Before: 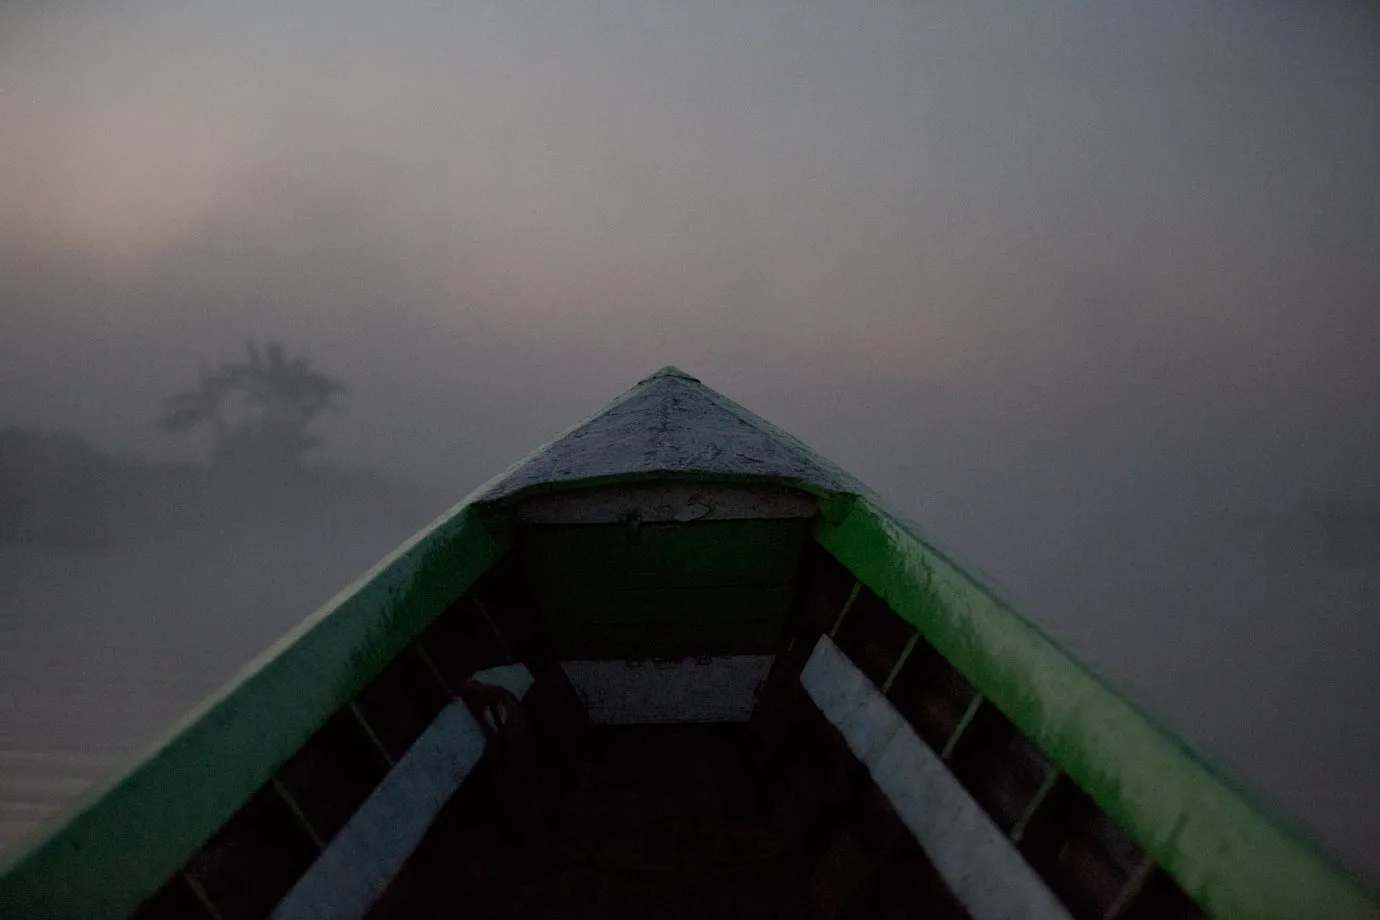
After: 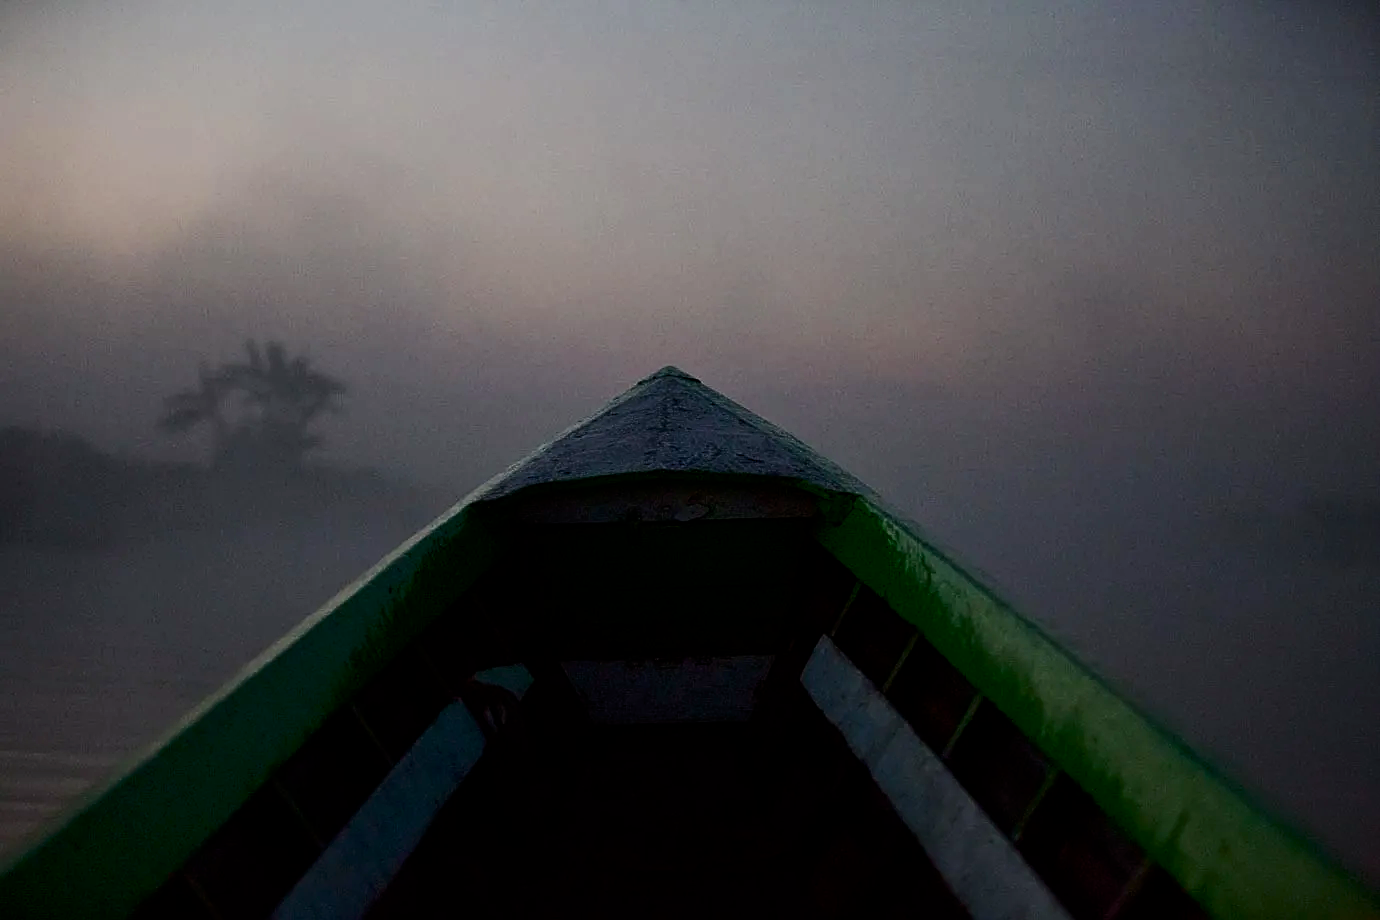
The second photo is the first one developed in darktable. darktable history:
contrast brightness saturation: contrast 0.28
color balance rgb: perceptual saturation grading › global saturation 45.109%, perceptual saturation grading › highlights -50.143%, perceptual saturation grading › shadows 30.079%
sharpen: on, module defaults
filmic rgb: black relative exposure -7.65 EV, white relative exposure 4.56 EV, hardness 3.61, contrast in shadows safe
